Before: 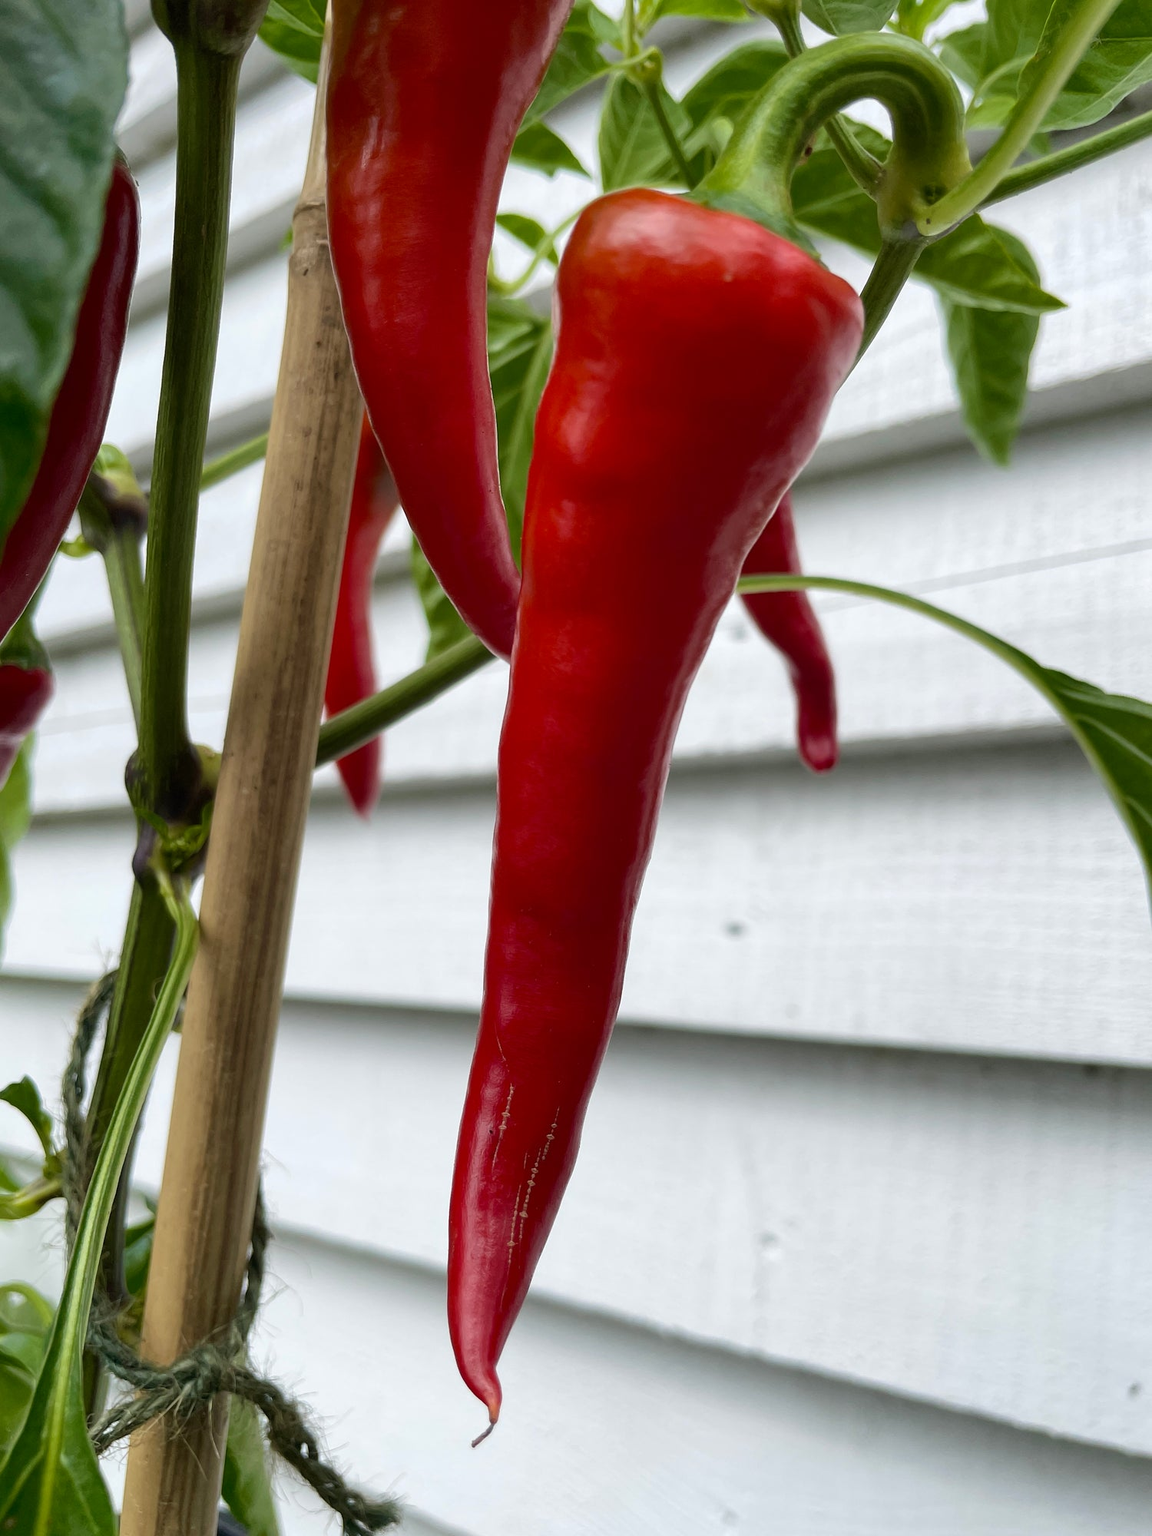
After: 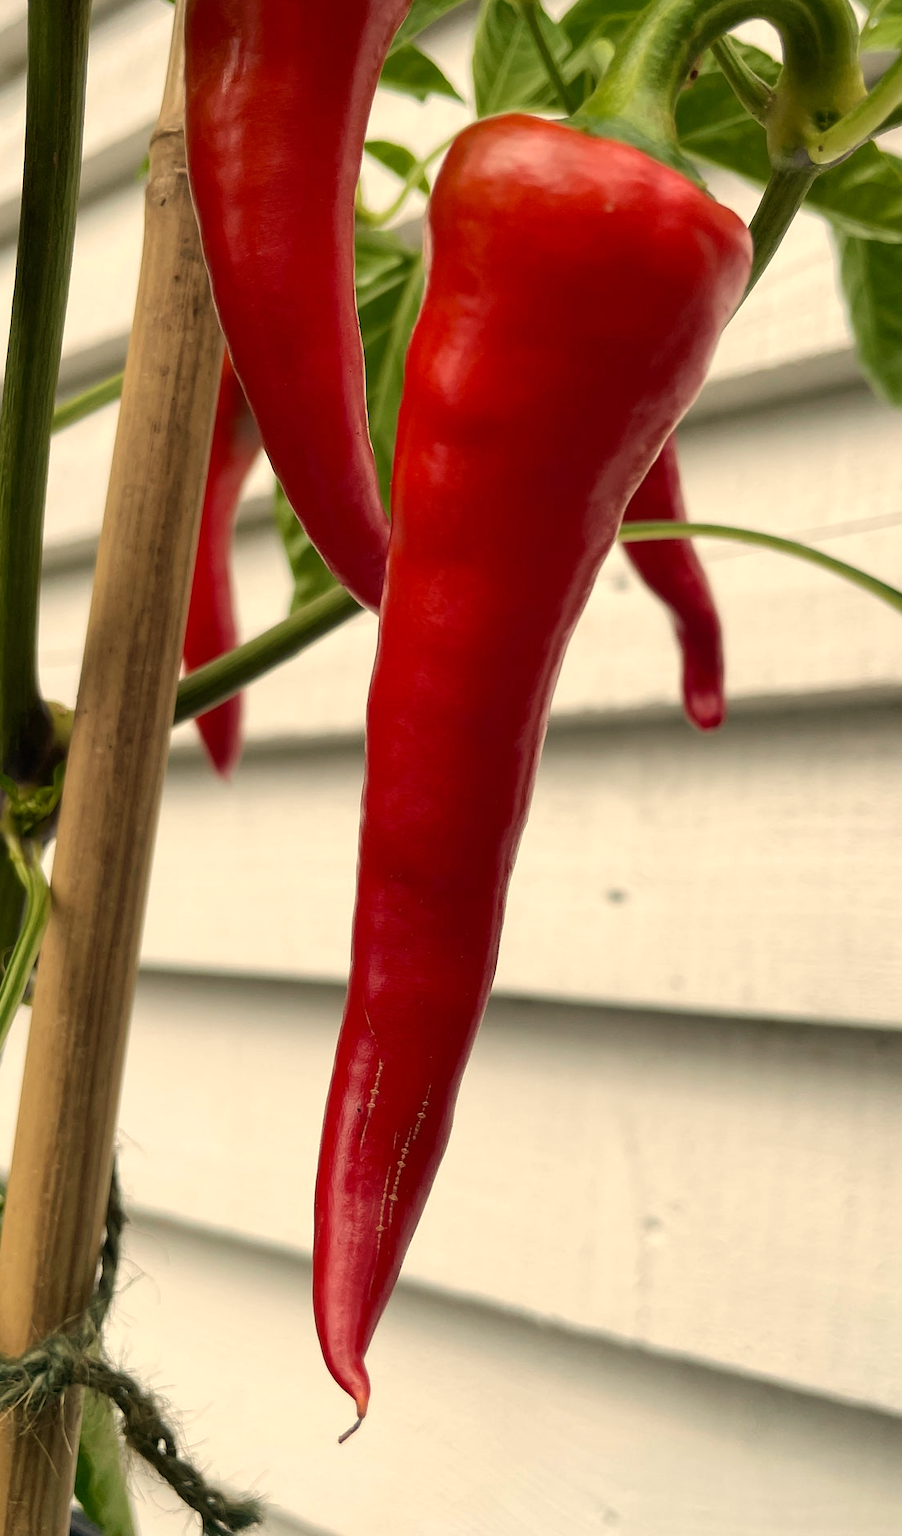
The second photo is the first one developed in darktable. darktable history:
crop and rotate: left 13.15%, top 5.251%, right 12.609%
white balance: red 1.123, blue 0.83
